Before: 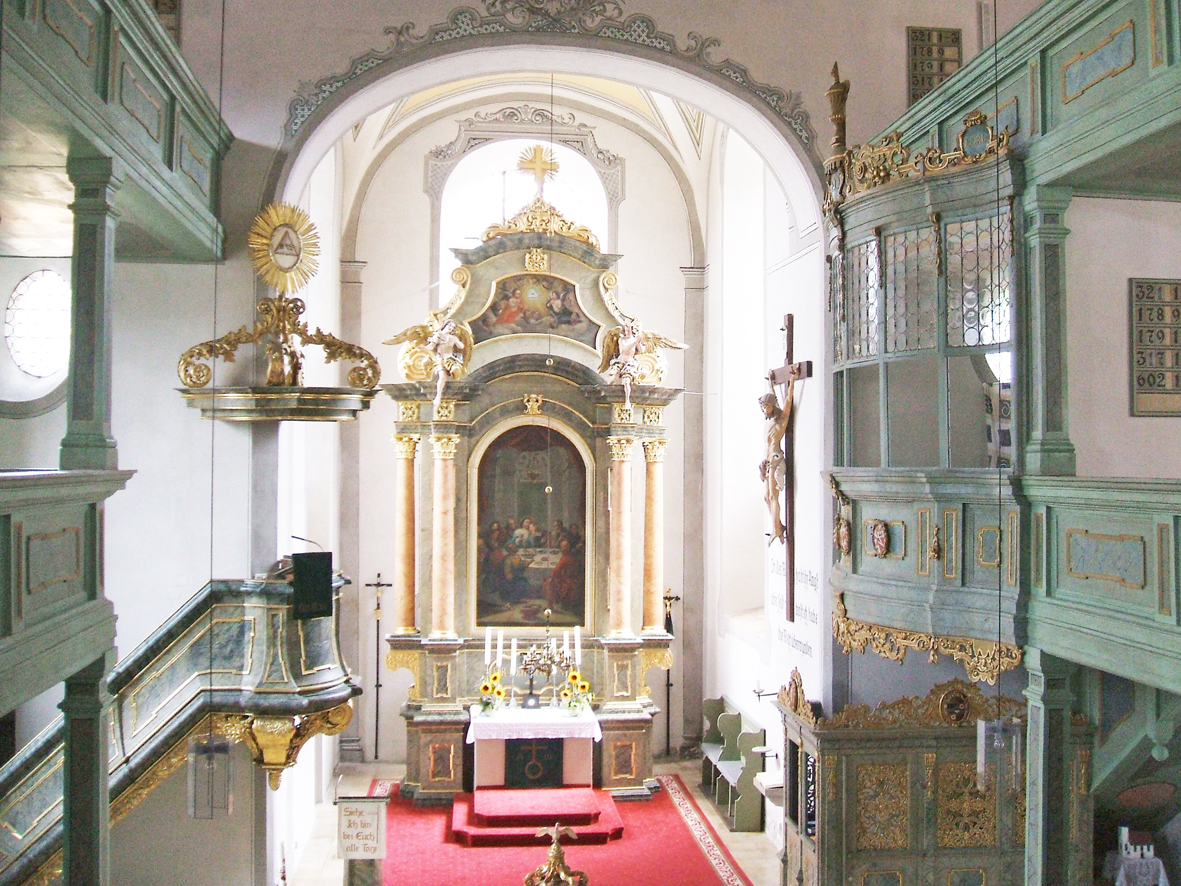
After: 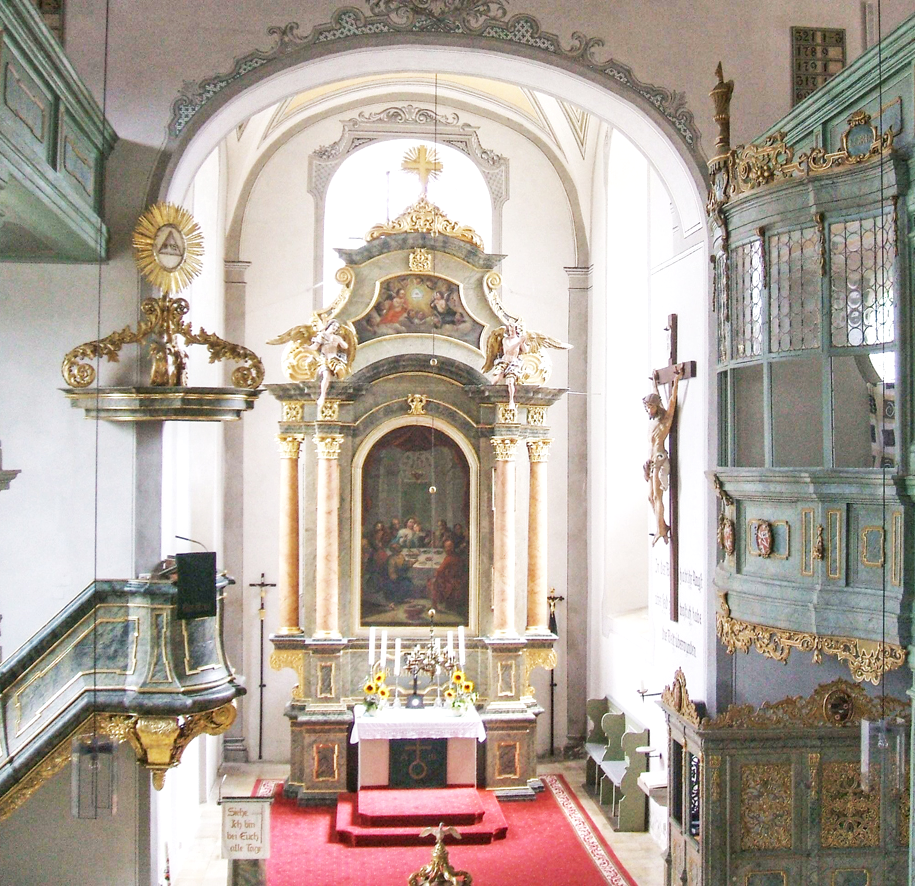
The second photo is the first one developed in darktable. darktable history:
local contrast: on, module defaults
crop: left 9.892%, right 12.562%
tone equalizer: on, module defaults
